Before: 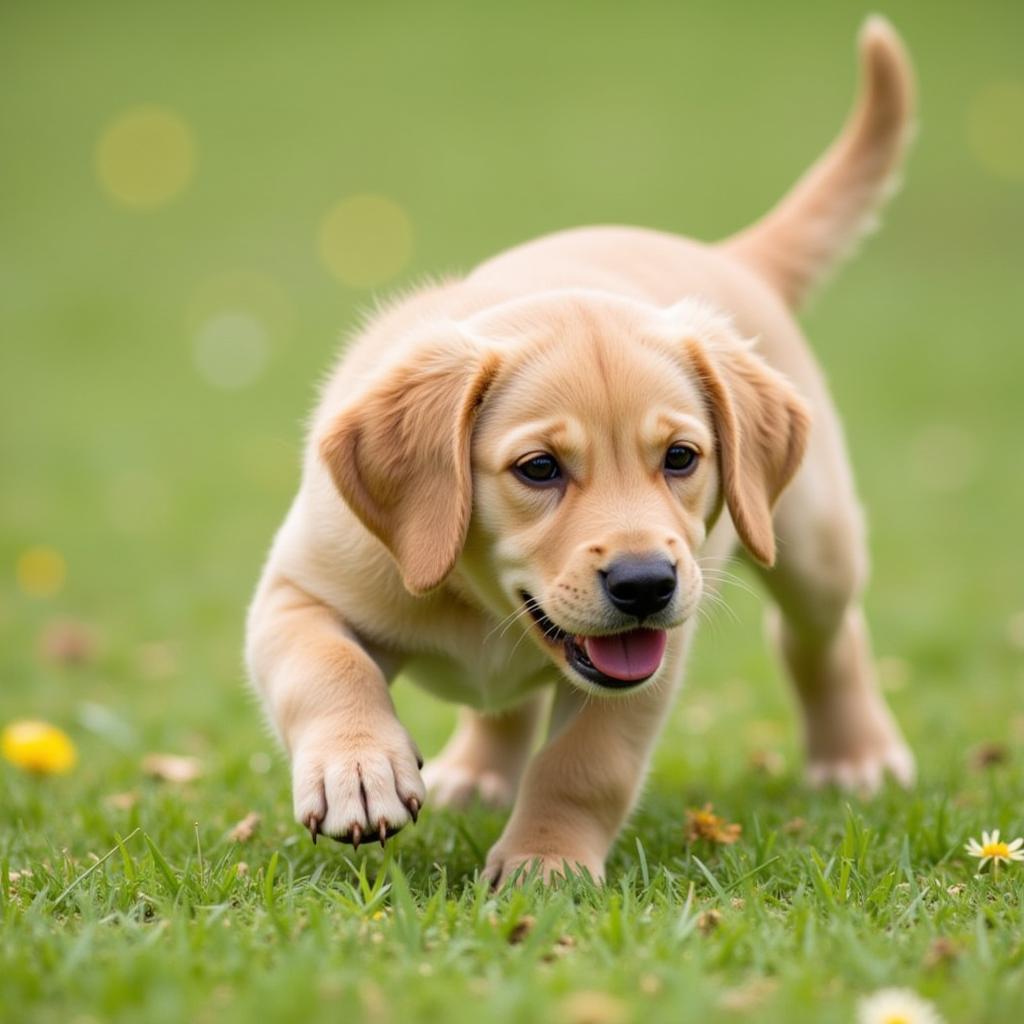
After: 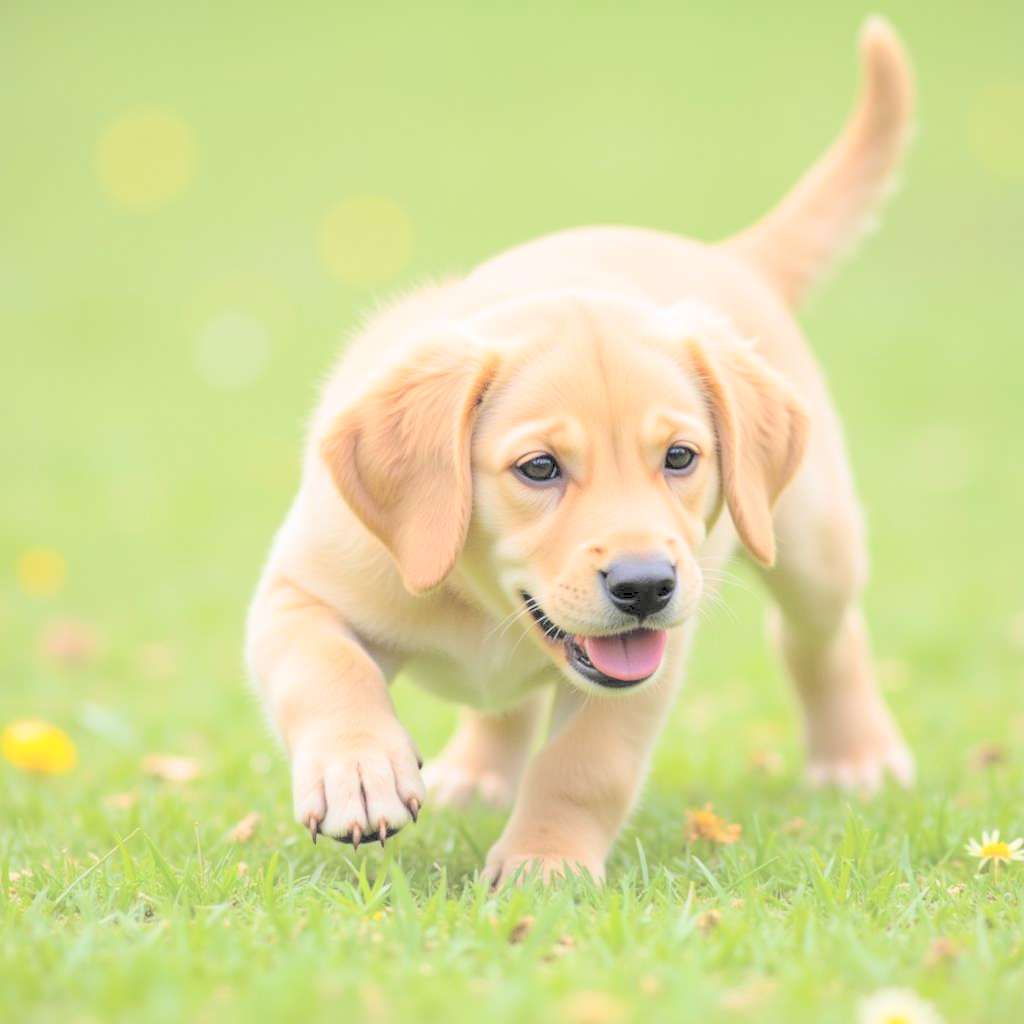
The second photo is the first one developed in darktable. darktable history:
white balance: red 0.986, blue 1.01
contrast brightness saturation: brightness 1
